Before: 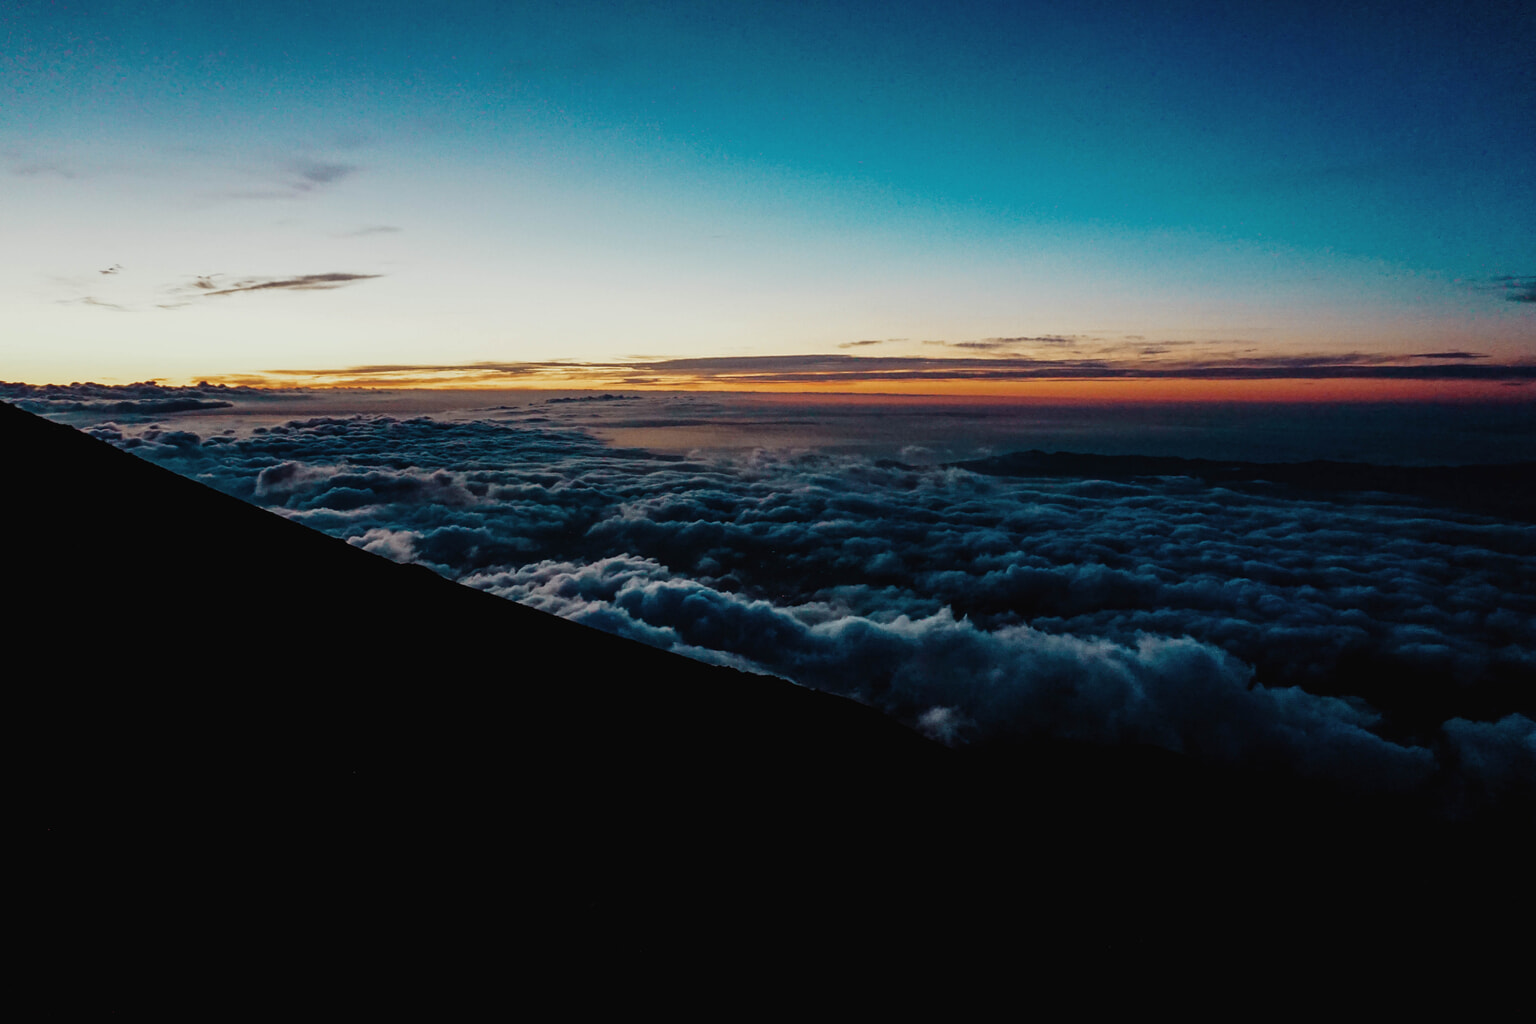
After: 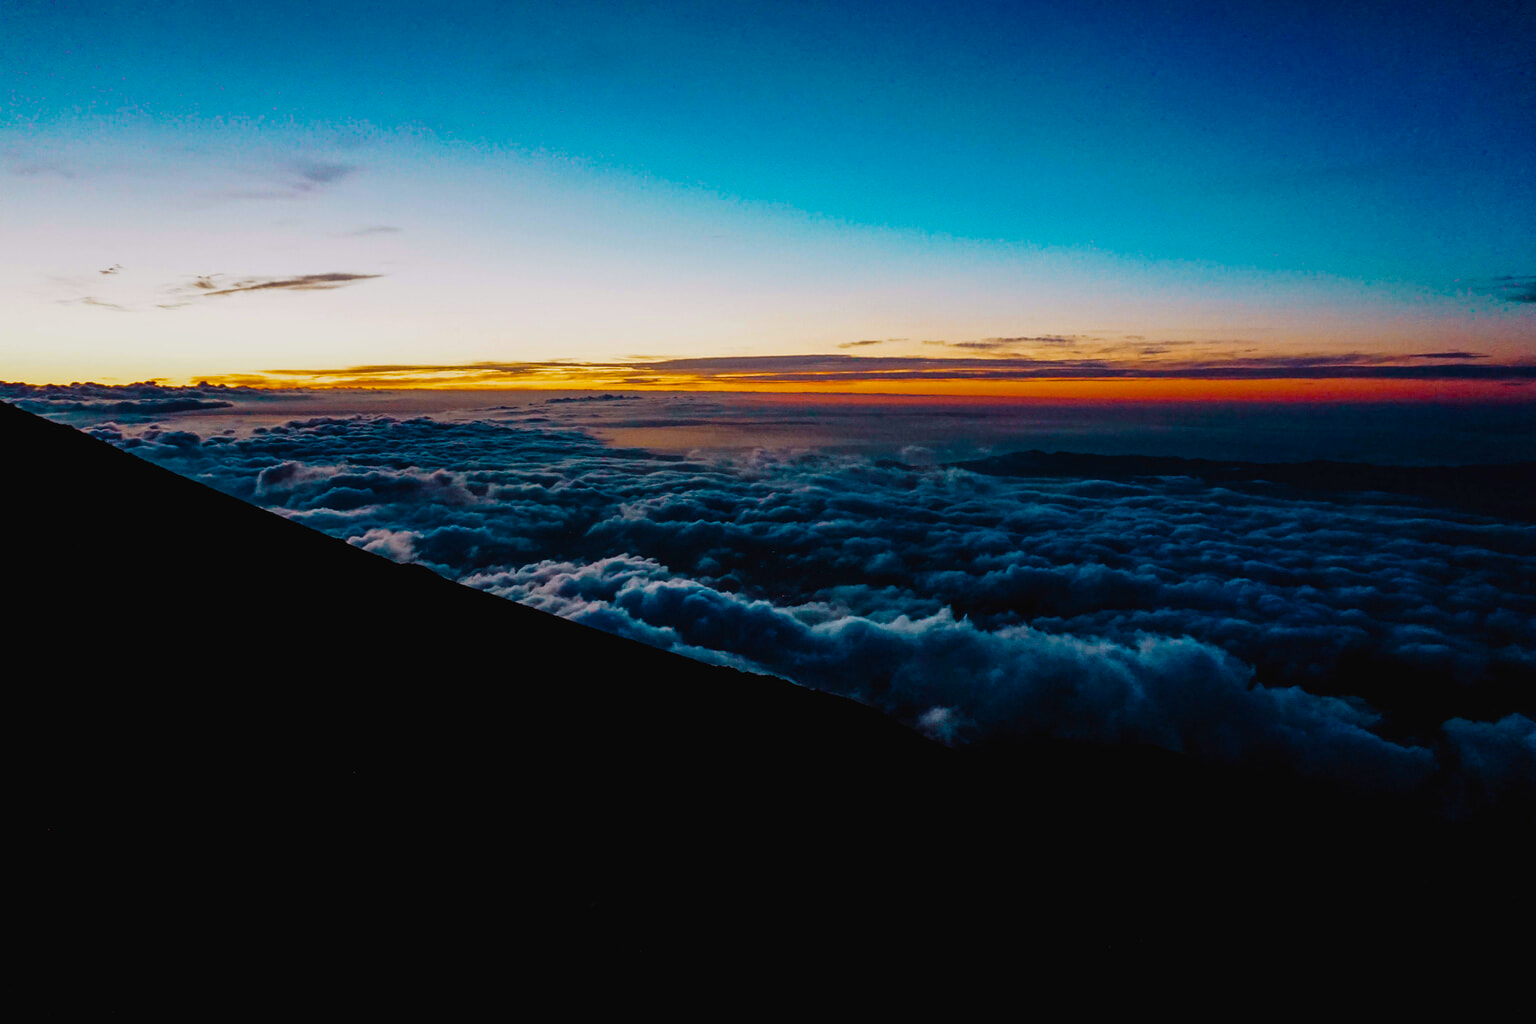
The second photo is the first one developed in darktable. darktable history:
color balance rgb: shadows lift › hue 85.01°, highlights gain › chroma 2.031%, highlights gain › hue 293.26°, linear chroma grading › global chroma 10.011%, perceptual saturation grading › global saturation 19.594%, global vibrance 42.72%
